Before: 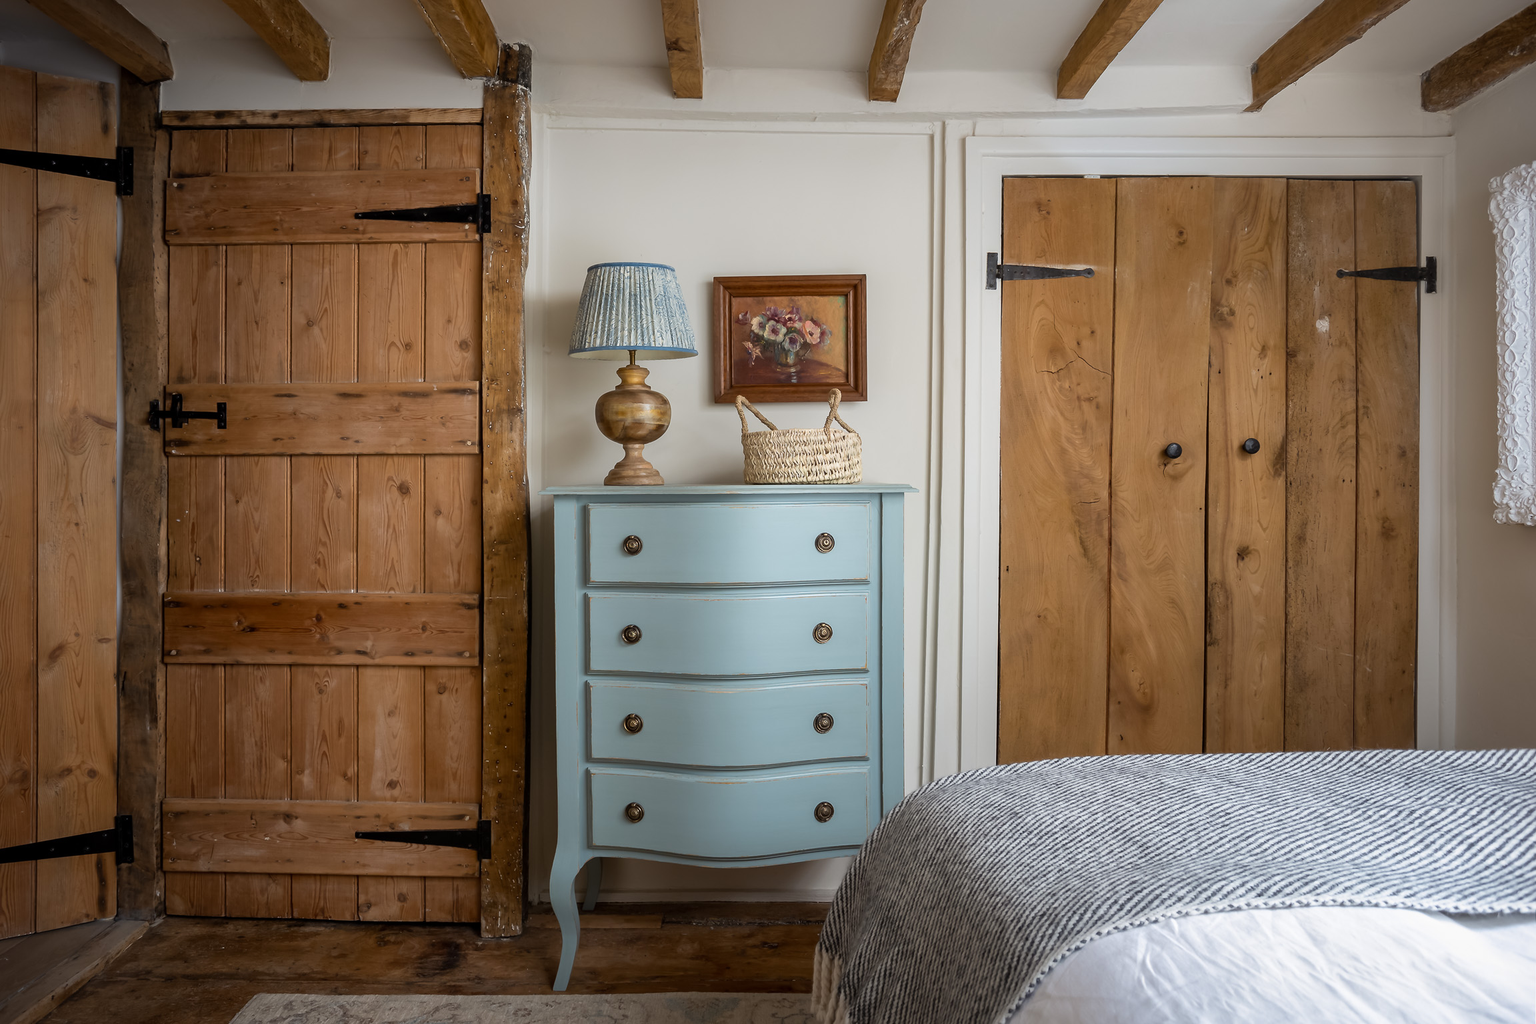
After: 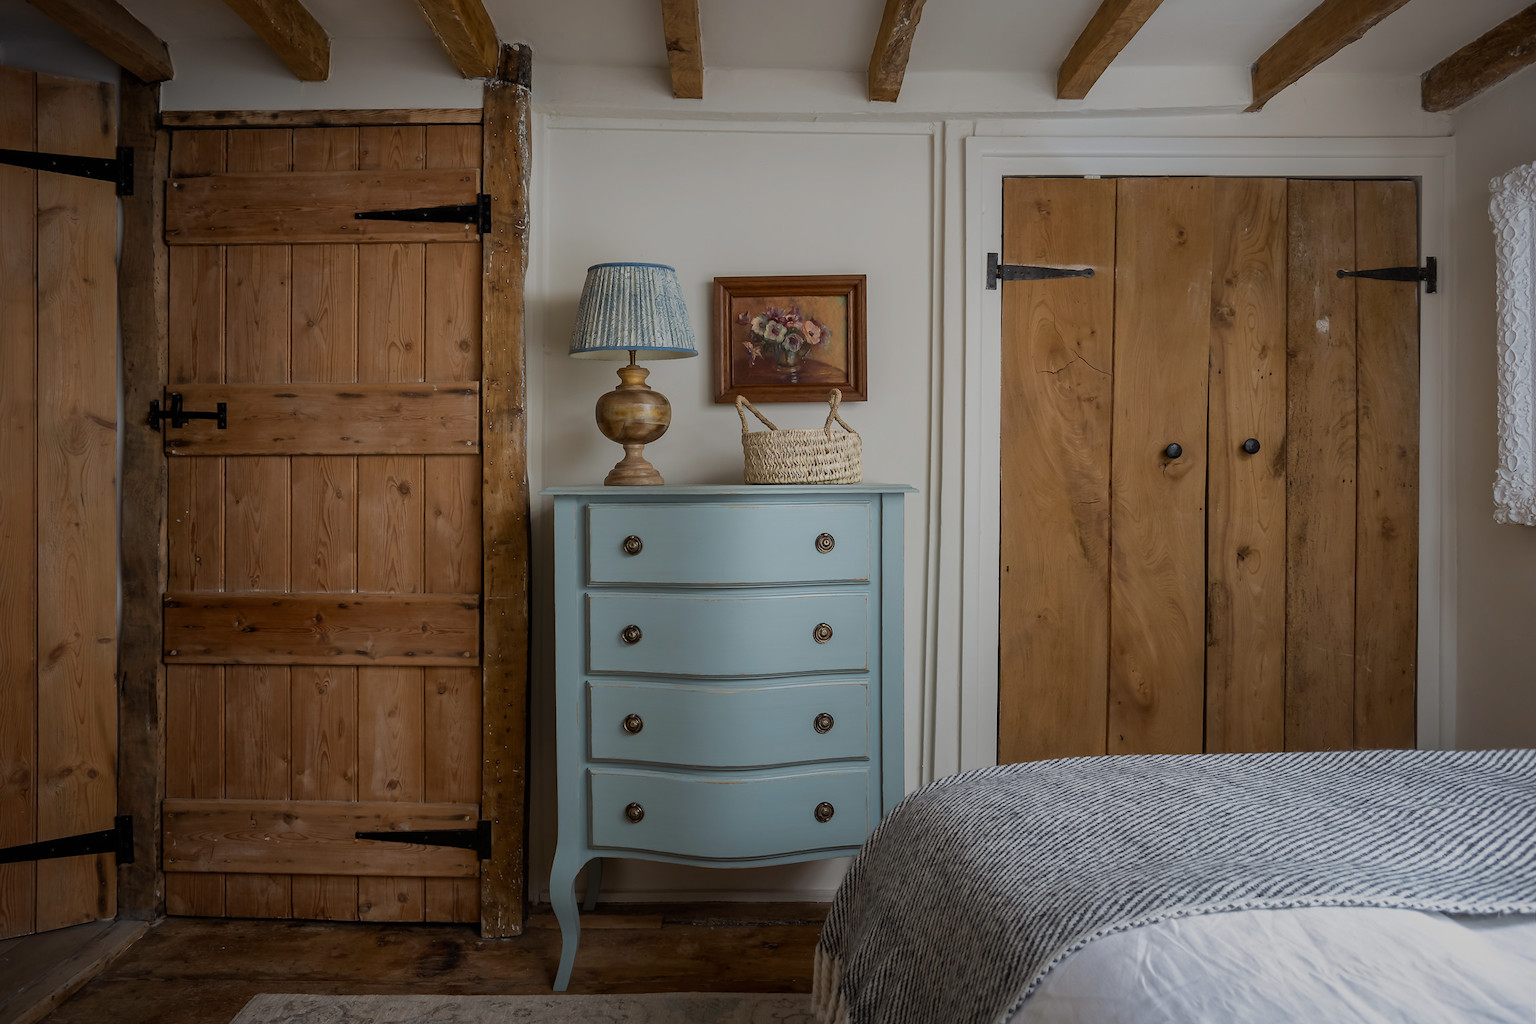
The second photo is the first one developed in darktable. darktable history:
exposure: black level correction 0, exposure -0.713 EV, compensate highlight preservation false
